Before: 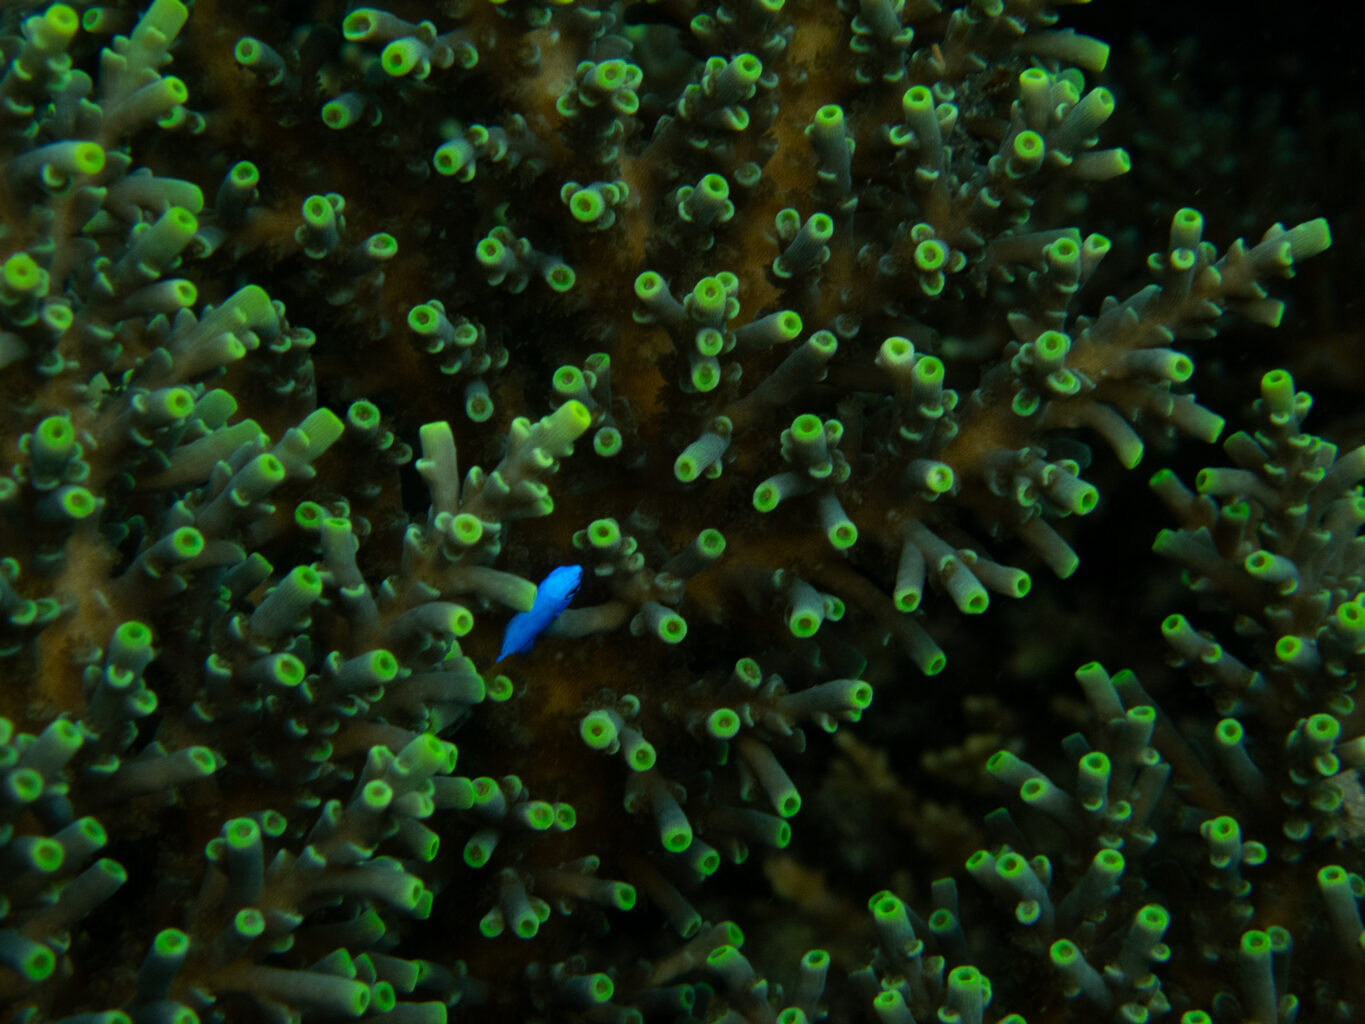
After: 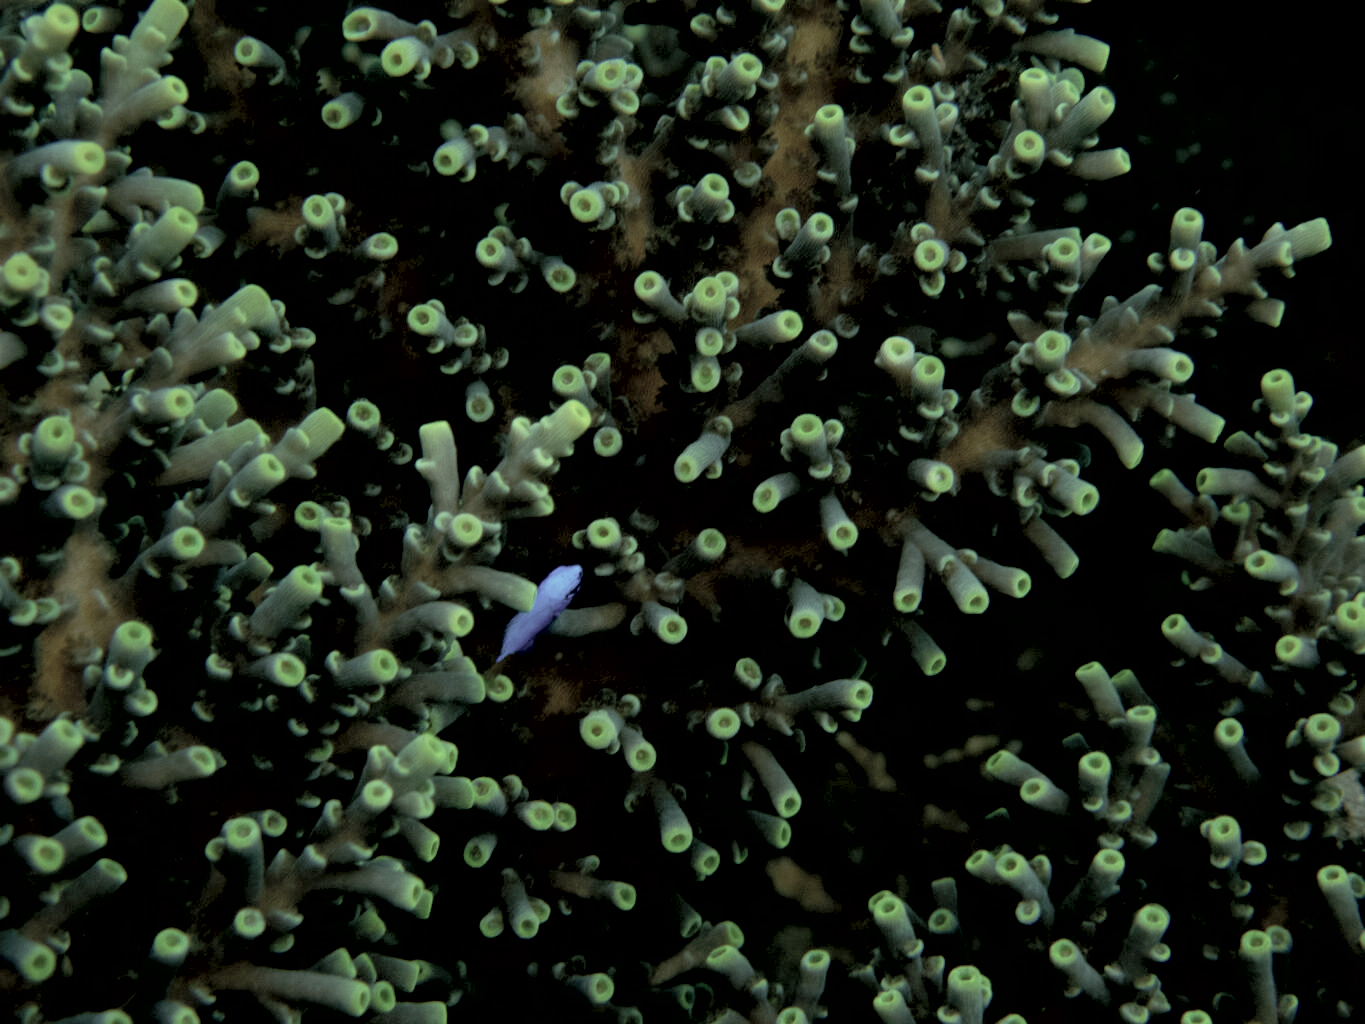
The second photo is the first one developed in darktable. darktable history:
contrast brightness saturation: brightness 0.18, saturation -0.5
exposure: black level correction 0.01, exposure 0.011 EV, compensate highlight preservation false
